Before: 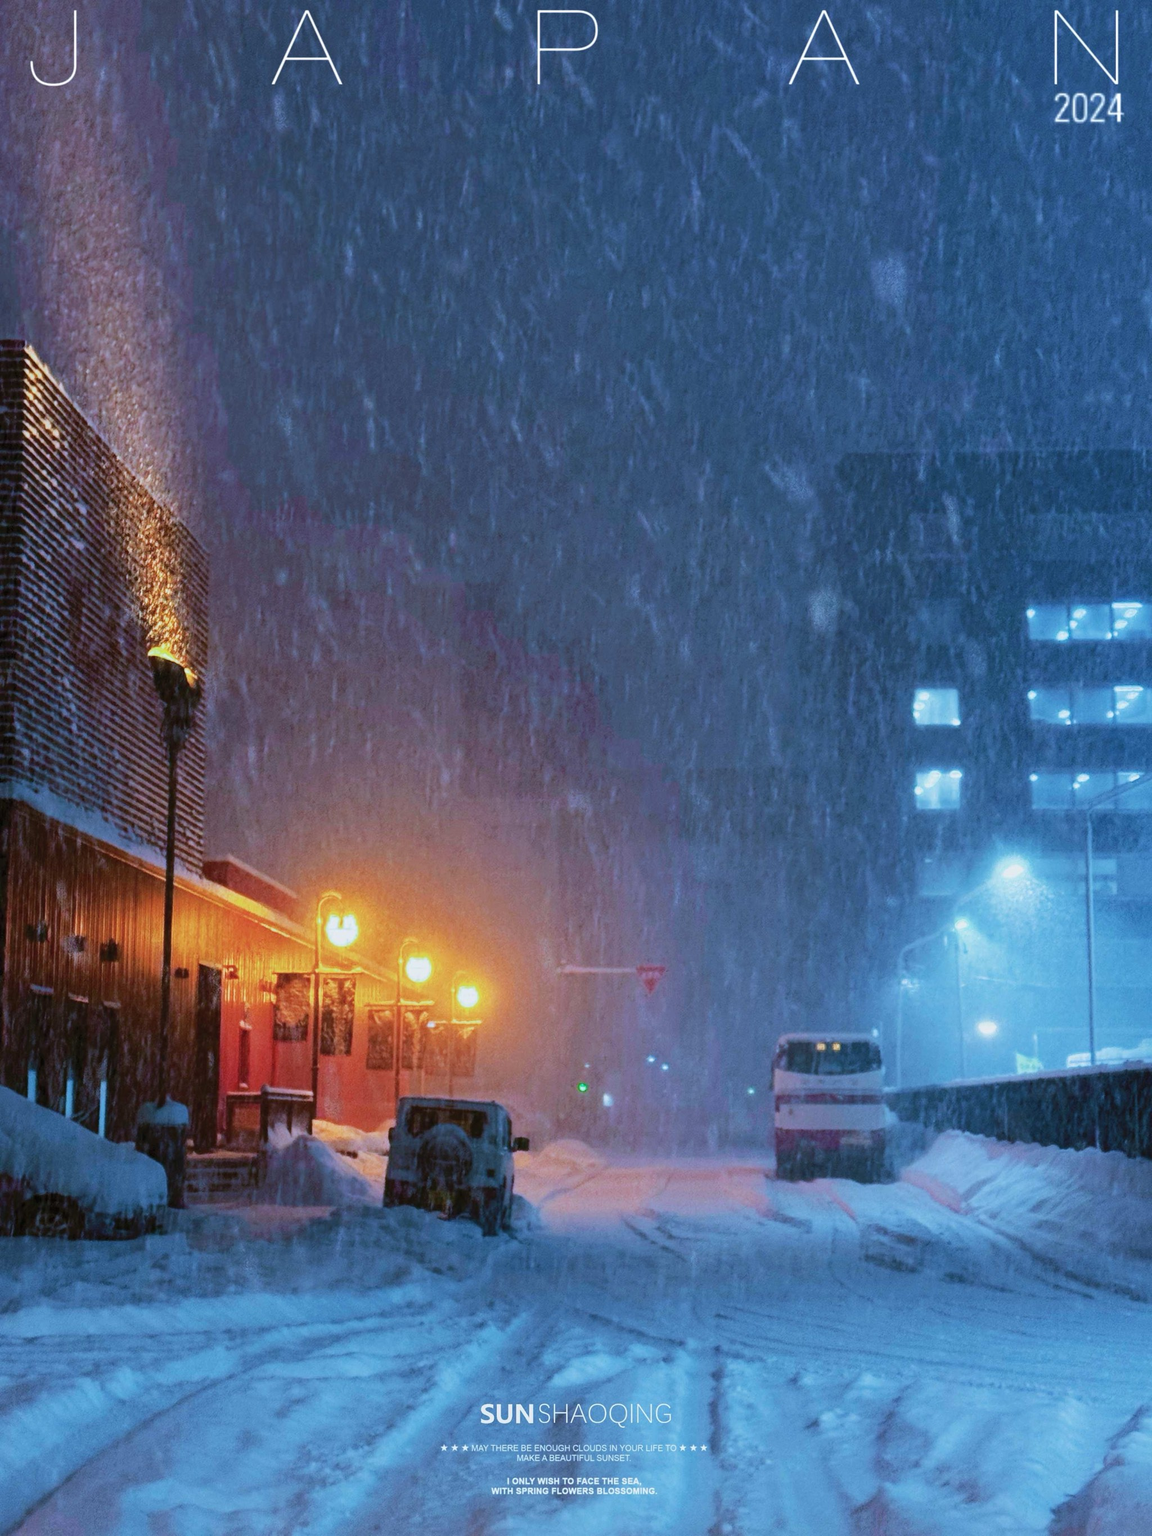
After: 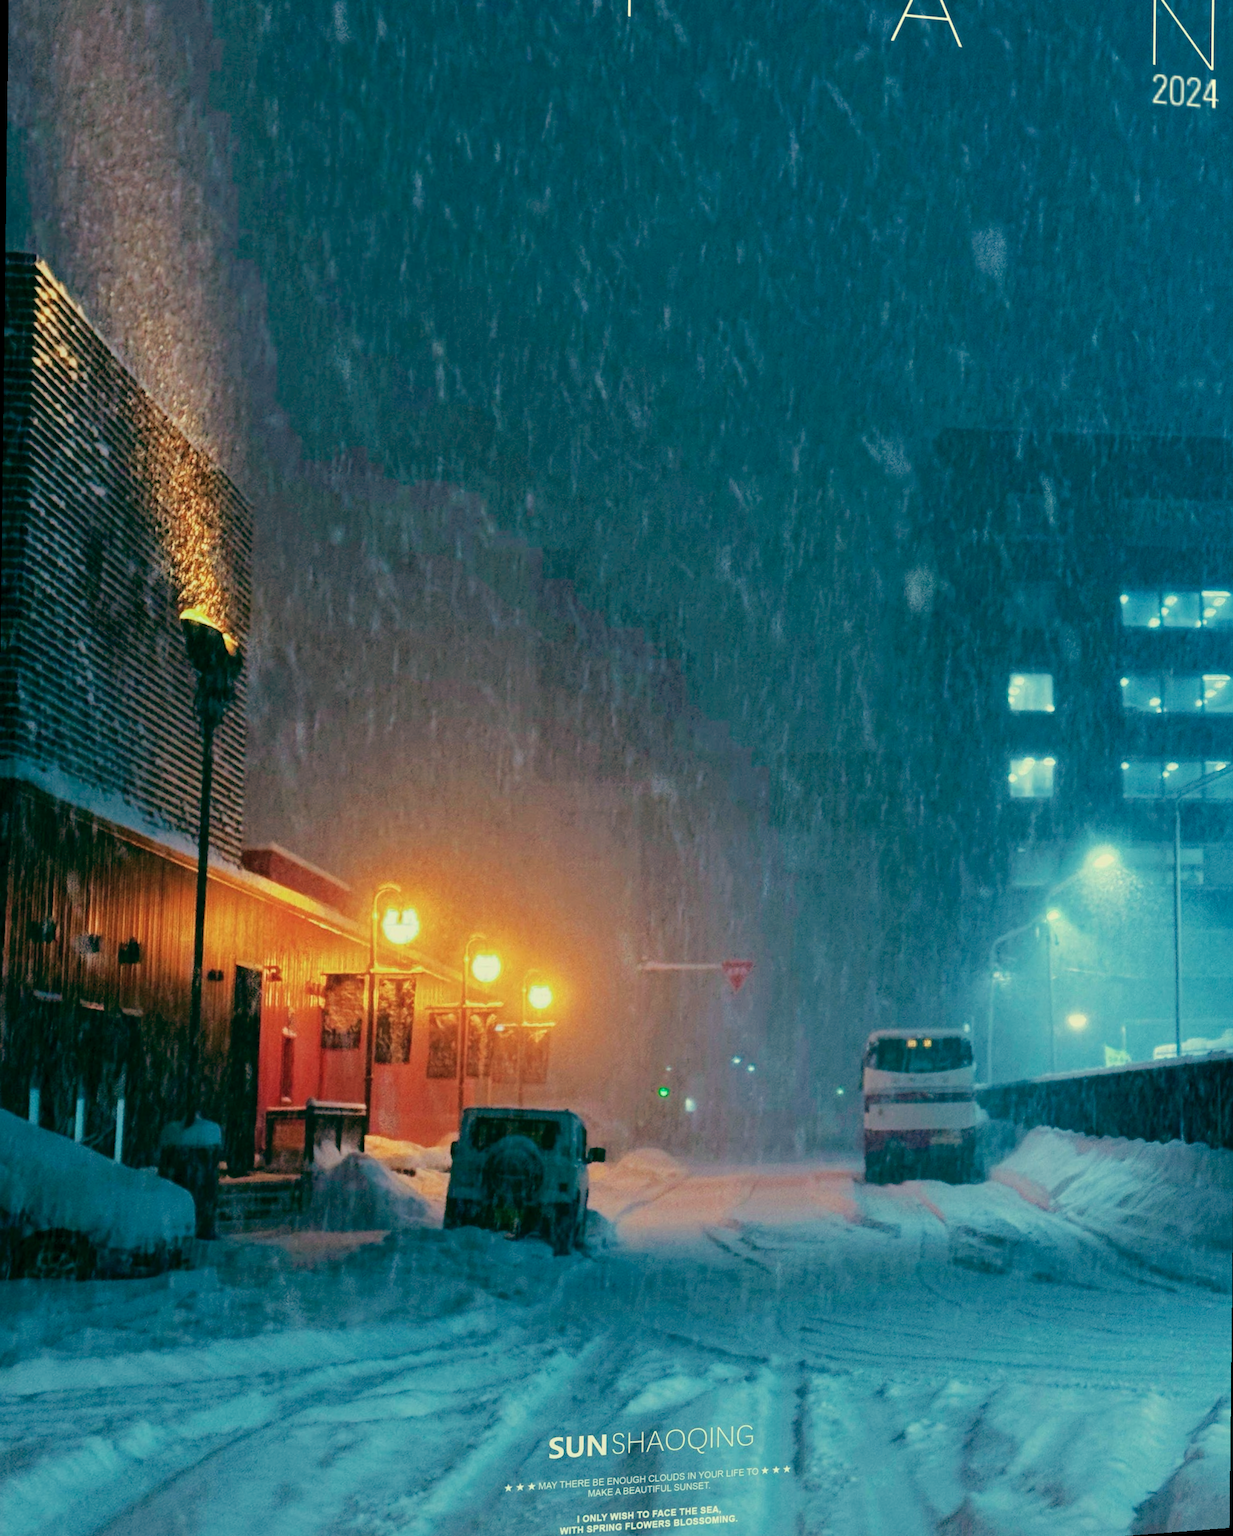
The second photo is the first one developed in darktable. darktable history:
color balance: mode lift, gamma, gain (sRGB), lift [1, 0.69, 1, 1], gamma [1, 1.482, 1, 1], gain [1, 1, 1, 0.802]
rotate and perspective: rotation 0.679°, lens shift (horizontal) 0.136, crop left 0.009, crop right 0.991, crop top 0.078, crop bottom 0.95
